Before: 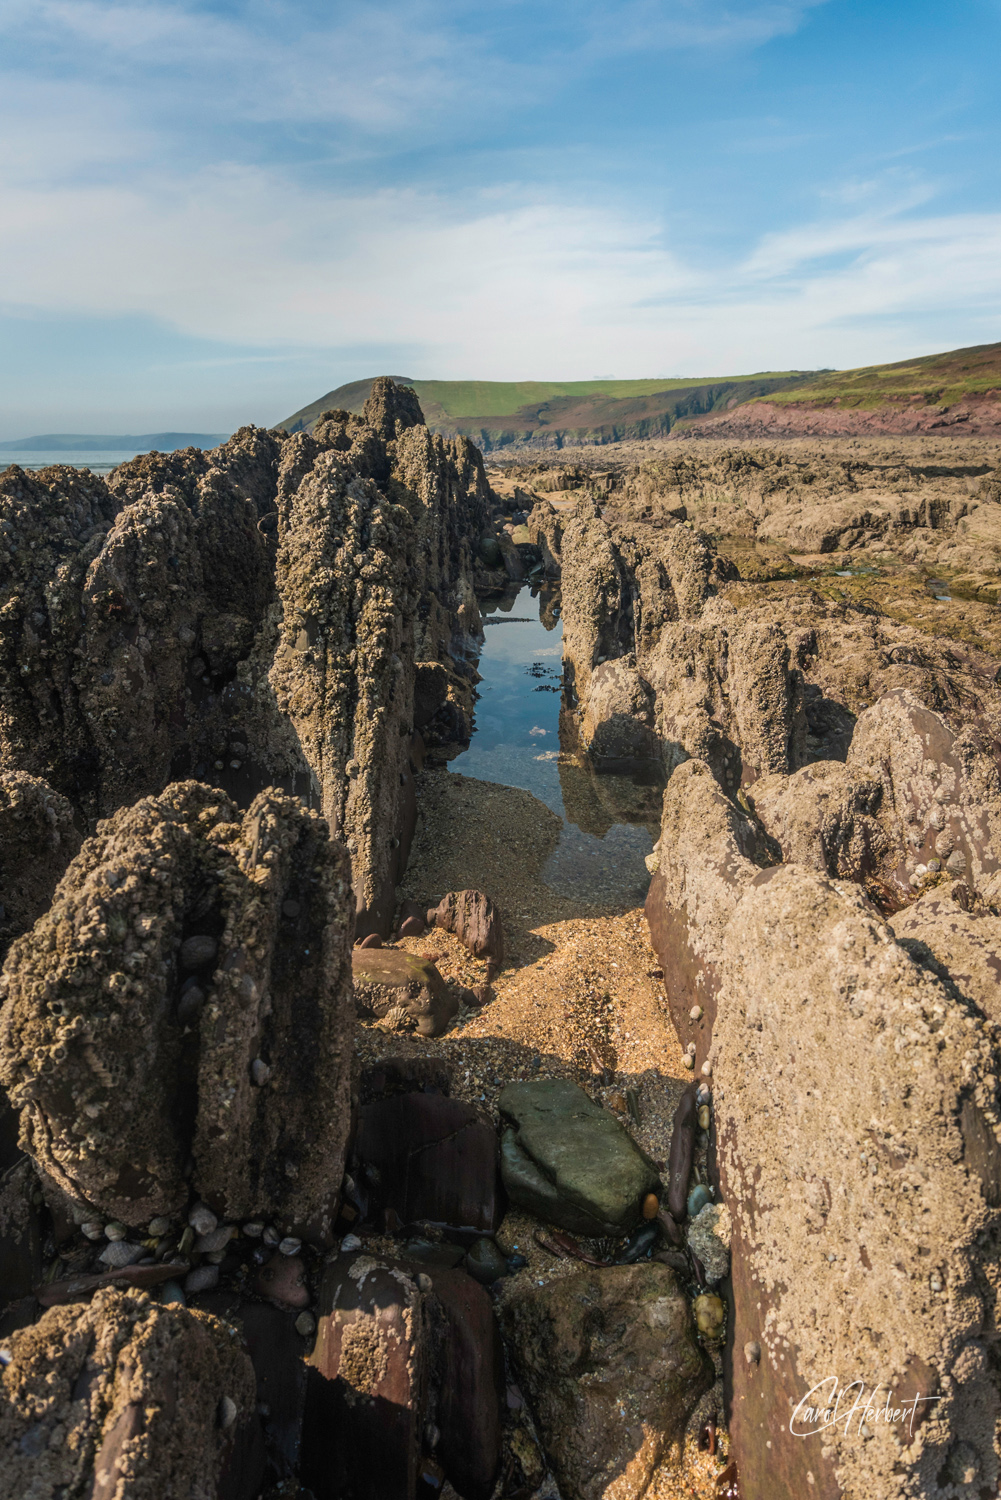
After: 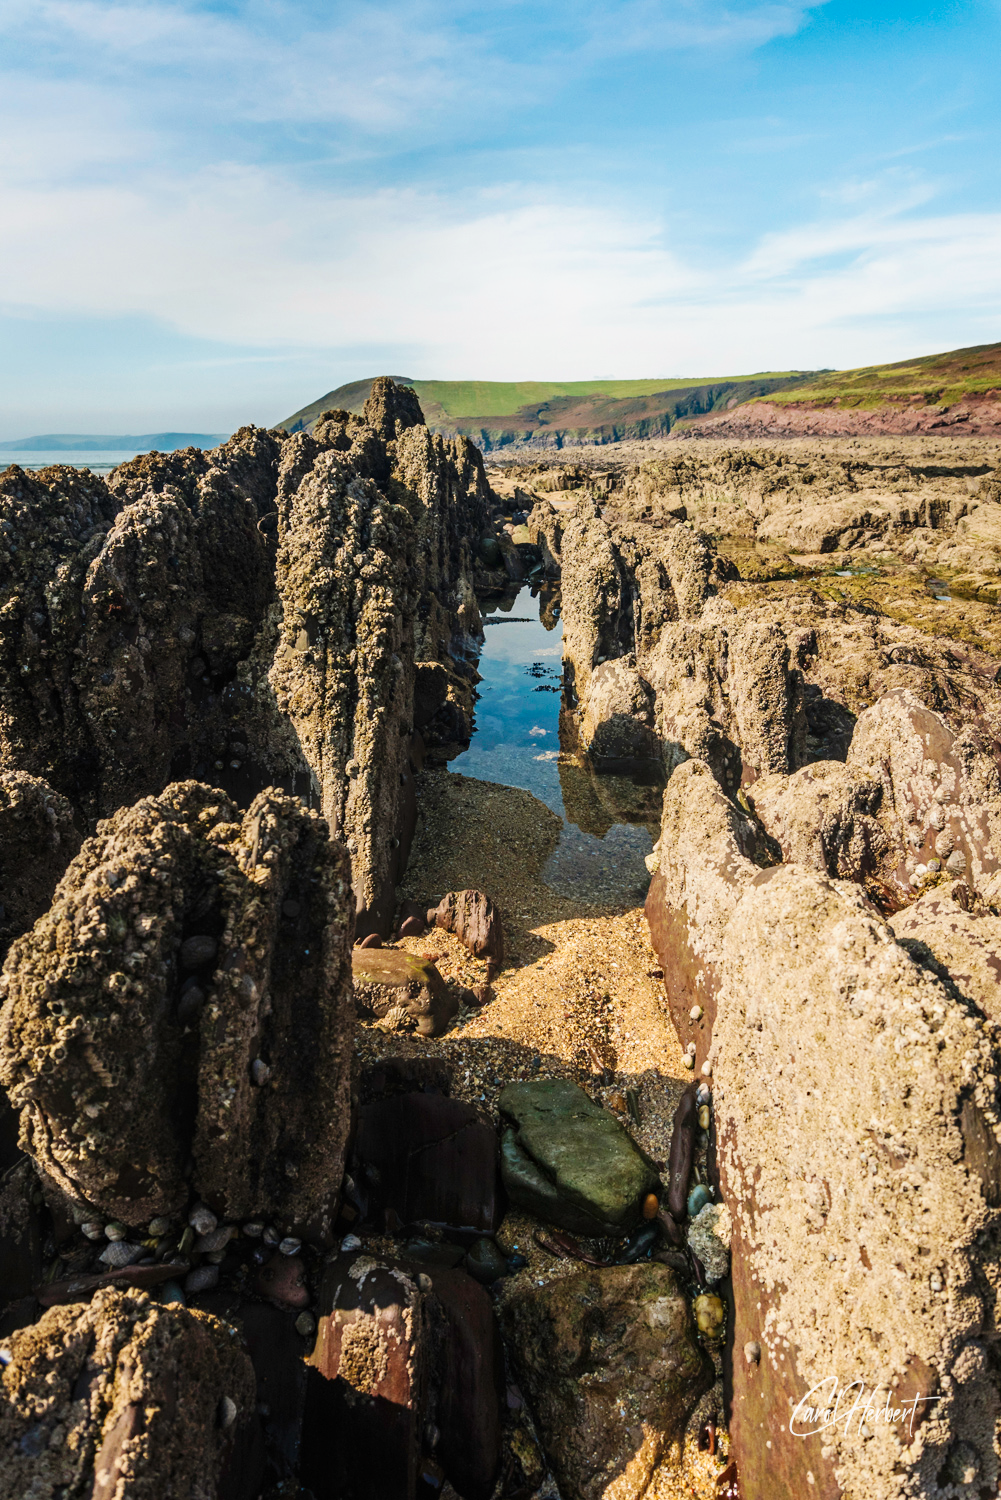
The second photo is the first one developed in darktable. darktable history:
haze removal: compatibility mode true, adaptive false
base curve: curves: ch0 [(0, 0) (0.032, 0.025) (0.121, 0.166) (0.206, 0.329) (0.605, 0.79) (1, 1)], exposure shift 0.571, preserve colors none
